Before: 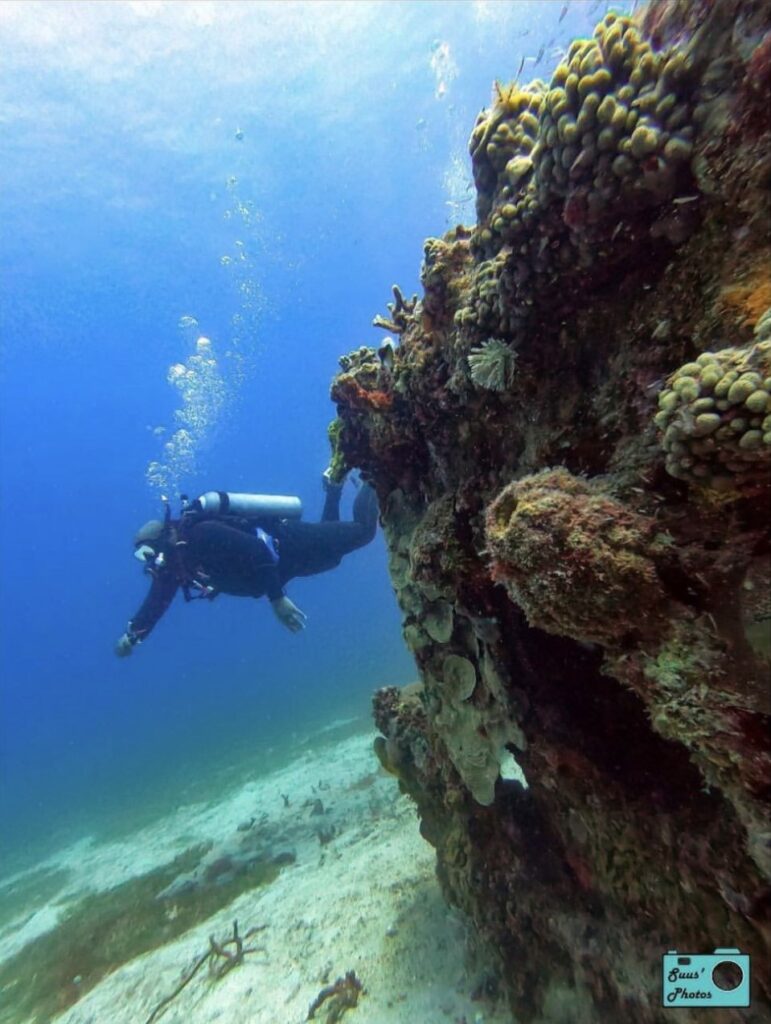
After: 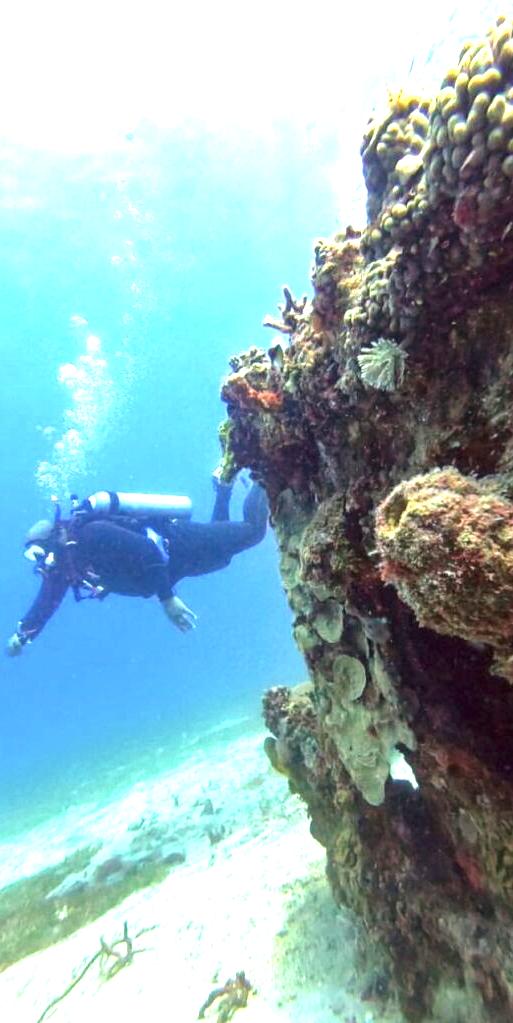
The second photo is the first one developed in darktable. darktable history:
exposure: black level correction 0, exposure 1.762 EV, compensate highlight preservation false
crop and rotate: left 14.362%, right 18.979%
